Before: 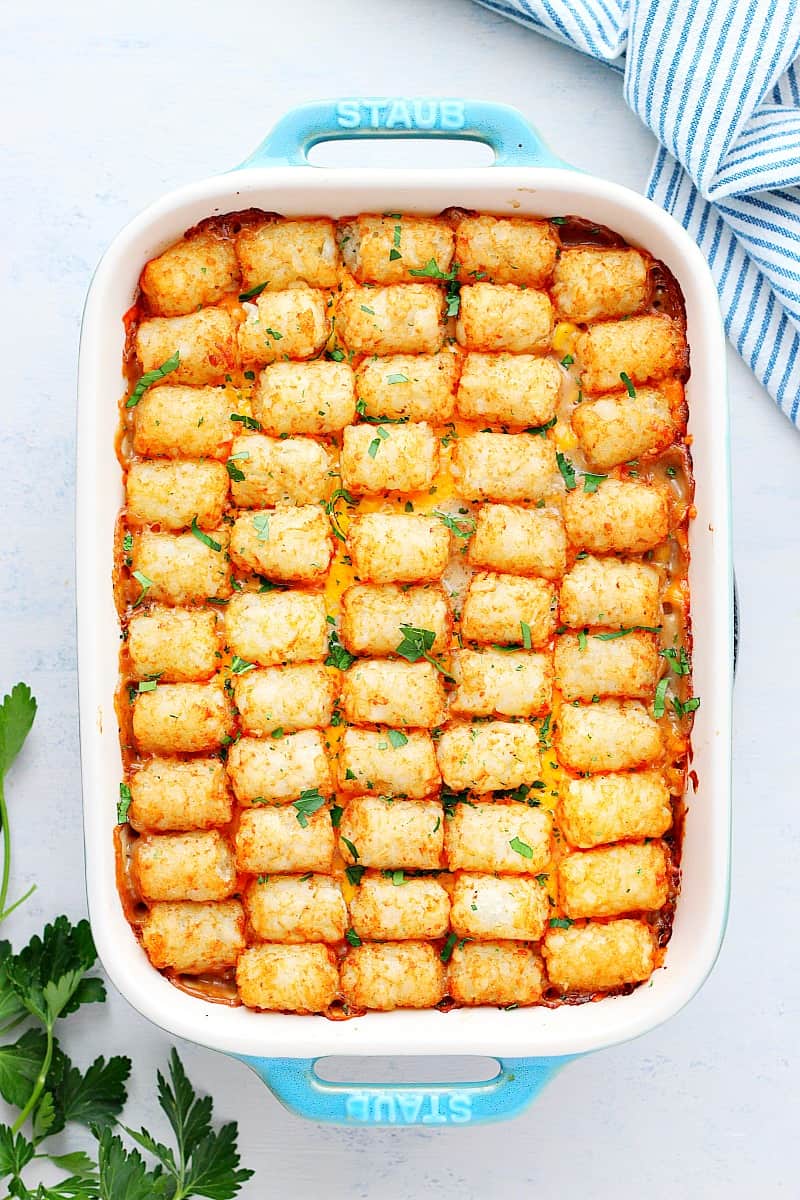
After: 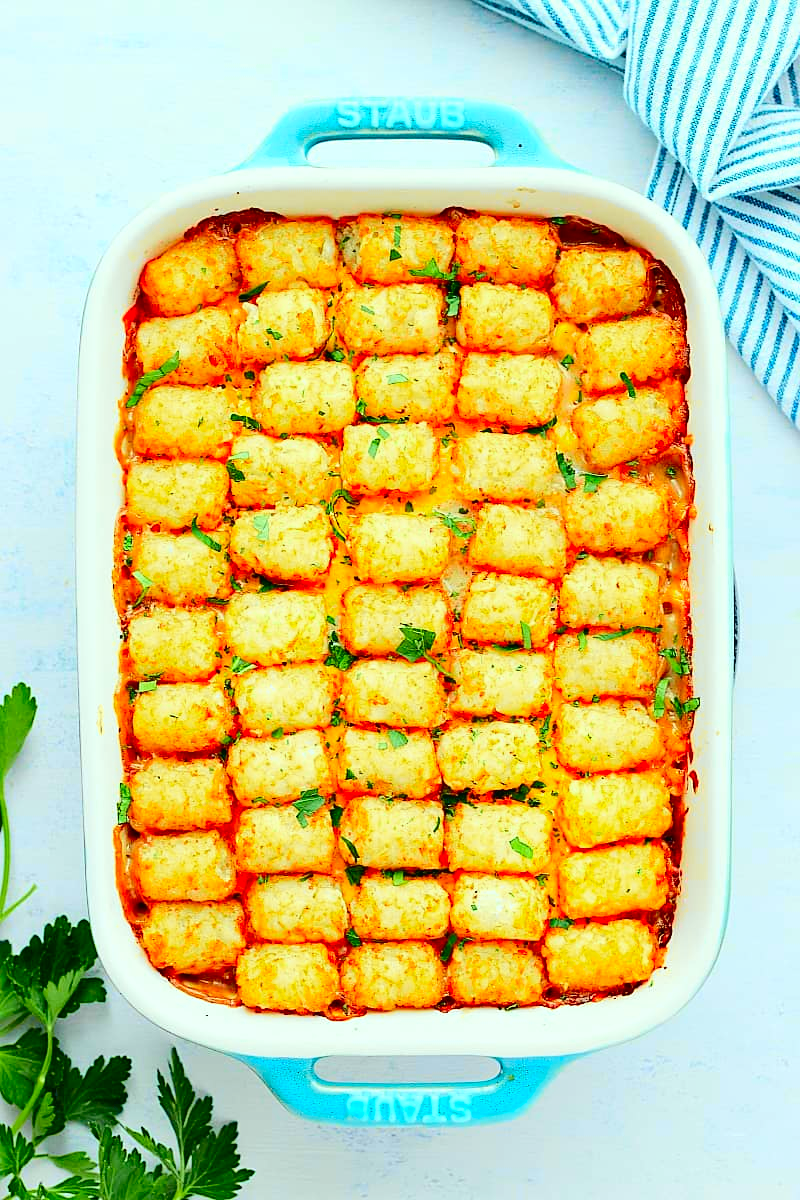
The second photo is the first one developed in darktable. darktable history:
color correction: highlights a* -7.33, highlights b* 1.26, shadows a* -3.55, saturation 1.4
sharpen: amount 0.2
tone curve: curves: ch0 [(0, 0.024) (0.049, 0.038) (0.176, 0.162) (0.33, 0.331) (0.432, 0.475) (0.601, 0.665) (0.843, 0.876) (1, 1)]; ch1 [(0, 0) (0.339, 0.358) (0.445, 0.439) (0.476, 0.47) (0.504, 0.504) (0.53, 0.511) (0.557, 0.558) (0.627, 0.635) (0.728, 0.746) (1, 1)]; ch2 [(0, 0) (0.327, 0.324) (0.417, 0.44) (0.46, 0.453) (0.502, 0.504) (0.526, 0.52) (0.54, 0.564) (0.606, 0.626) (0.76, 0.75) (1, 1)], color space Lab, independent channels, preserve colors none
